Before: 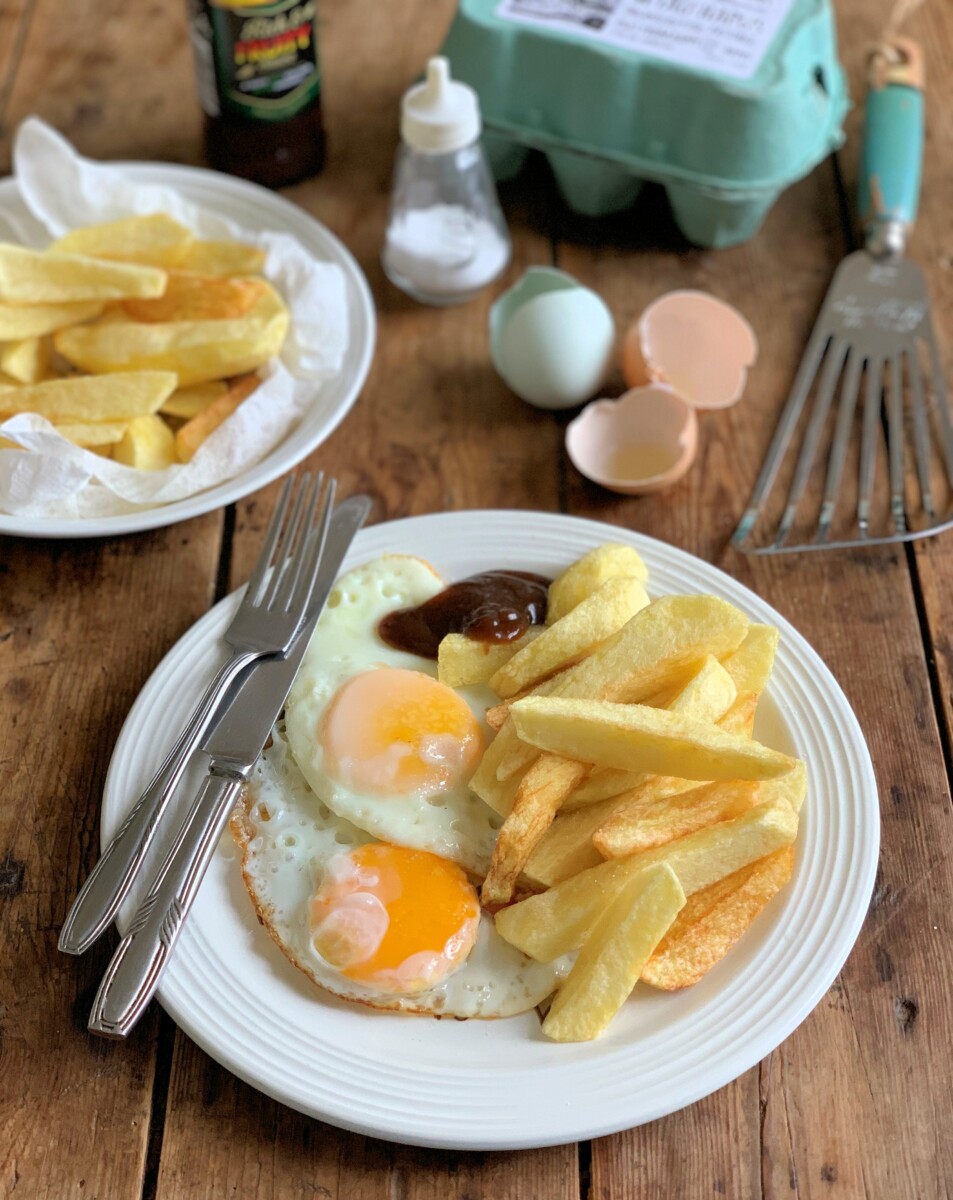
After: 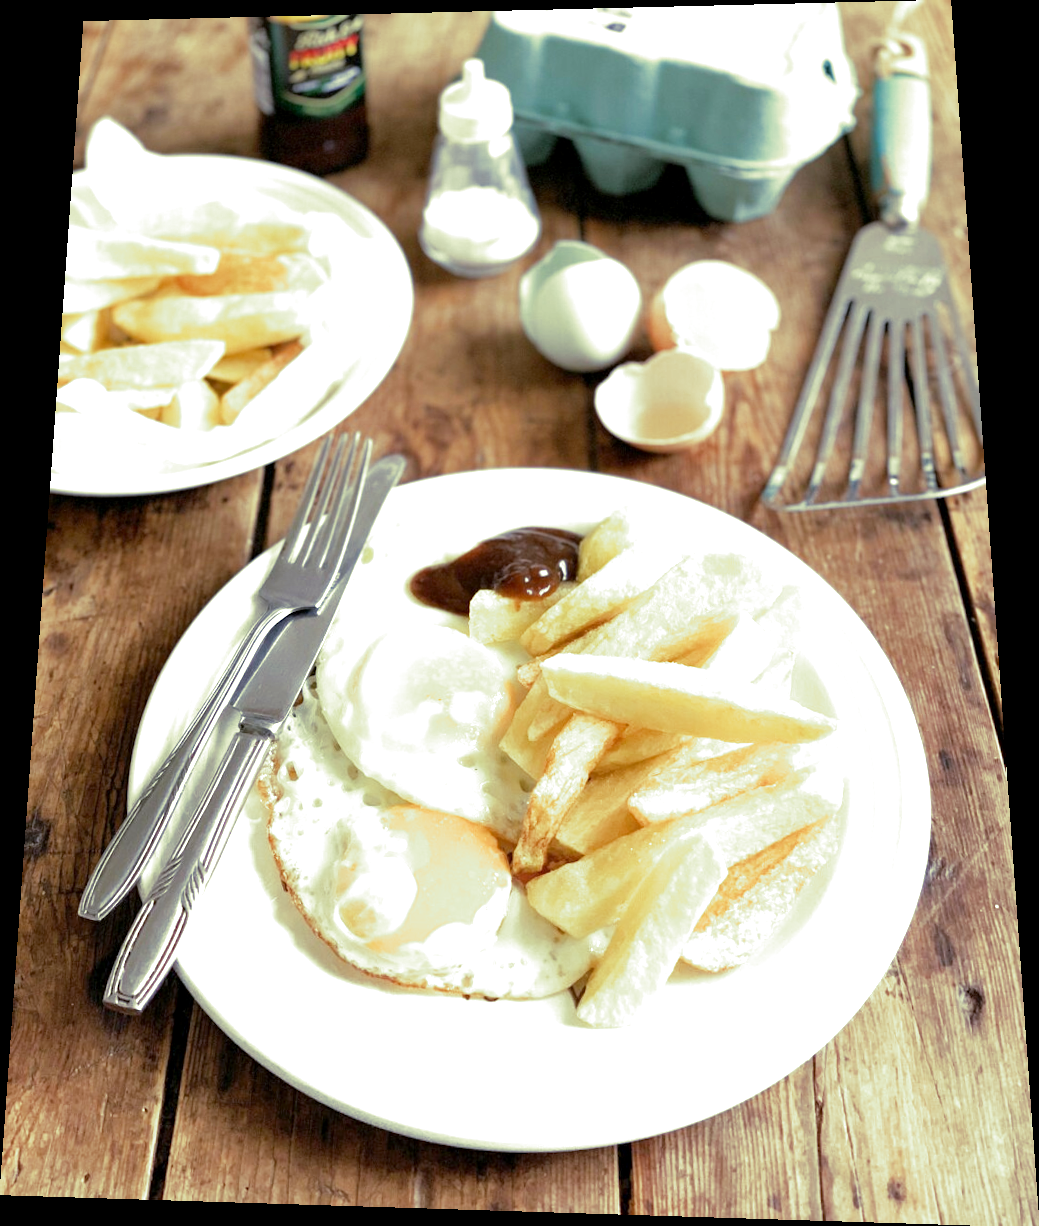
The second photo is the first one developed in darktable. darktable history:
split-toning: shadows › hue 290.82°, shadows › saturation 0.34, highlights › saturation 0.38, balance 0, compress 50%
rotate and perspective: rotation 0.128°, lens shift (vertical) -0.181, lens shift (horizontal) -0.044, shear 0.001, automatic cropping off
white balance: red 0.967, blue 1.119, emerald 0.756
exposure: black level correction 0.001, exposure 1.129 EV, compensate exposure bias true, compensate highlight preservation false
